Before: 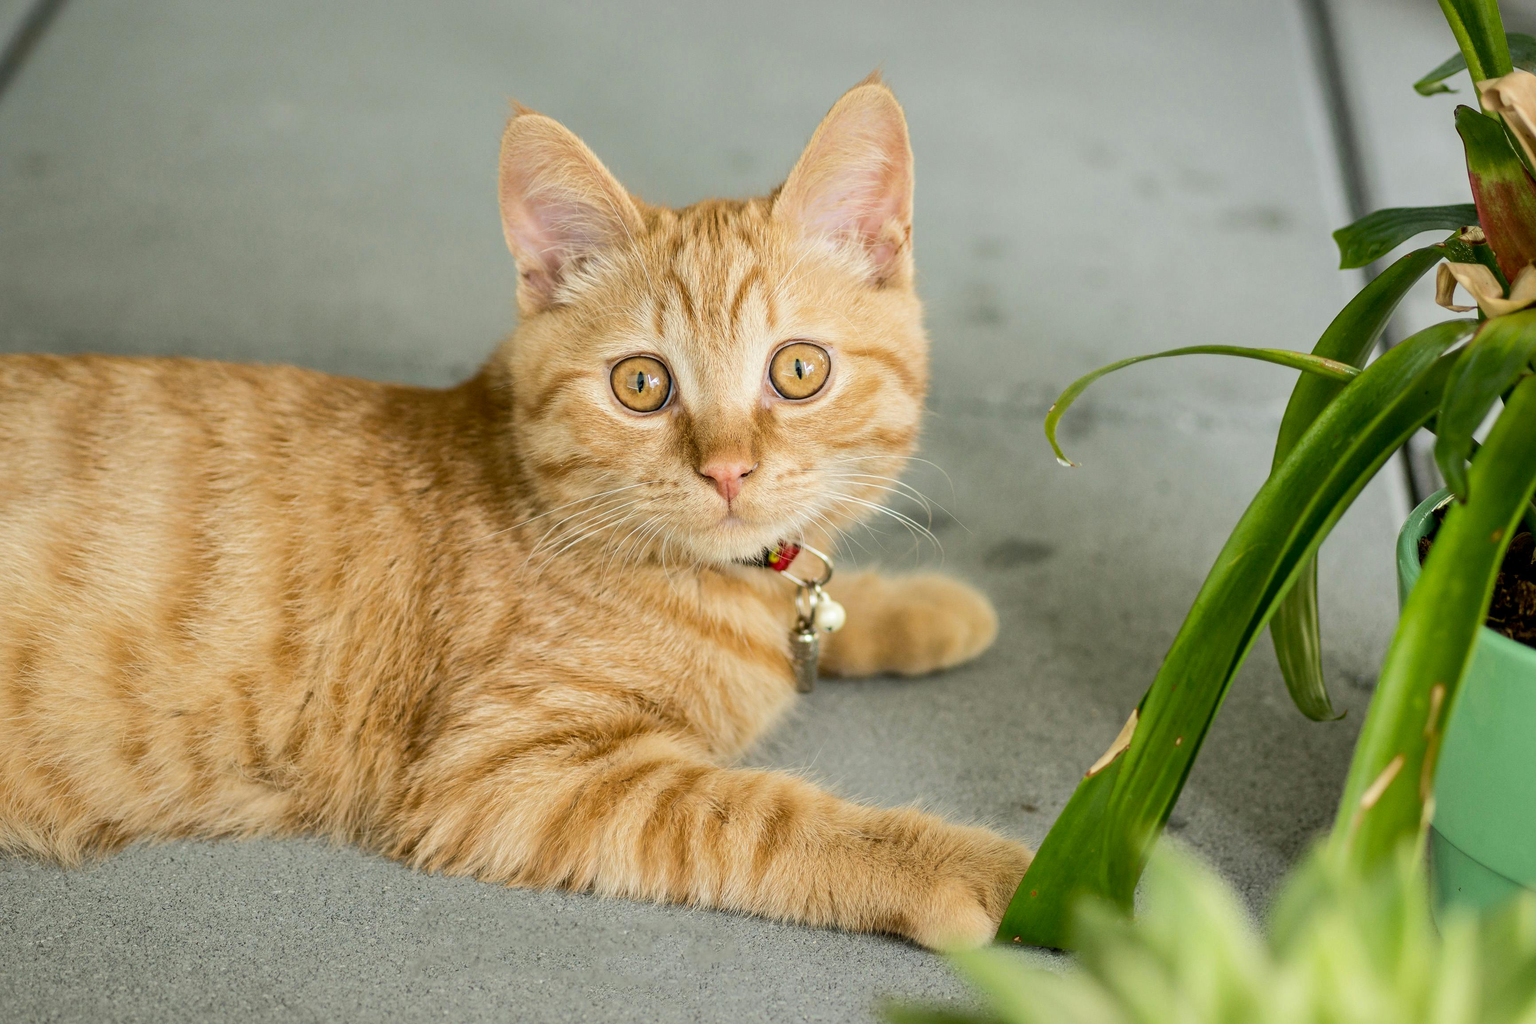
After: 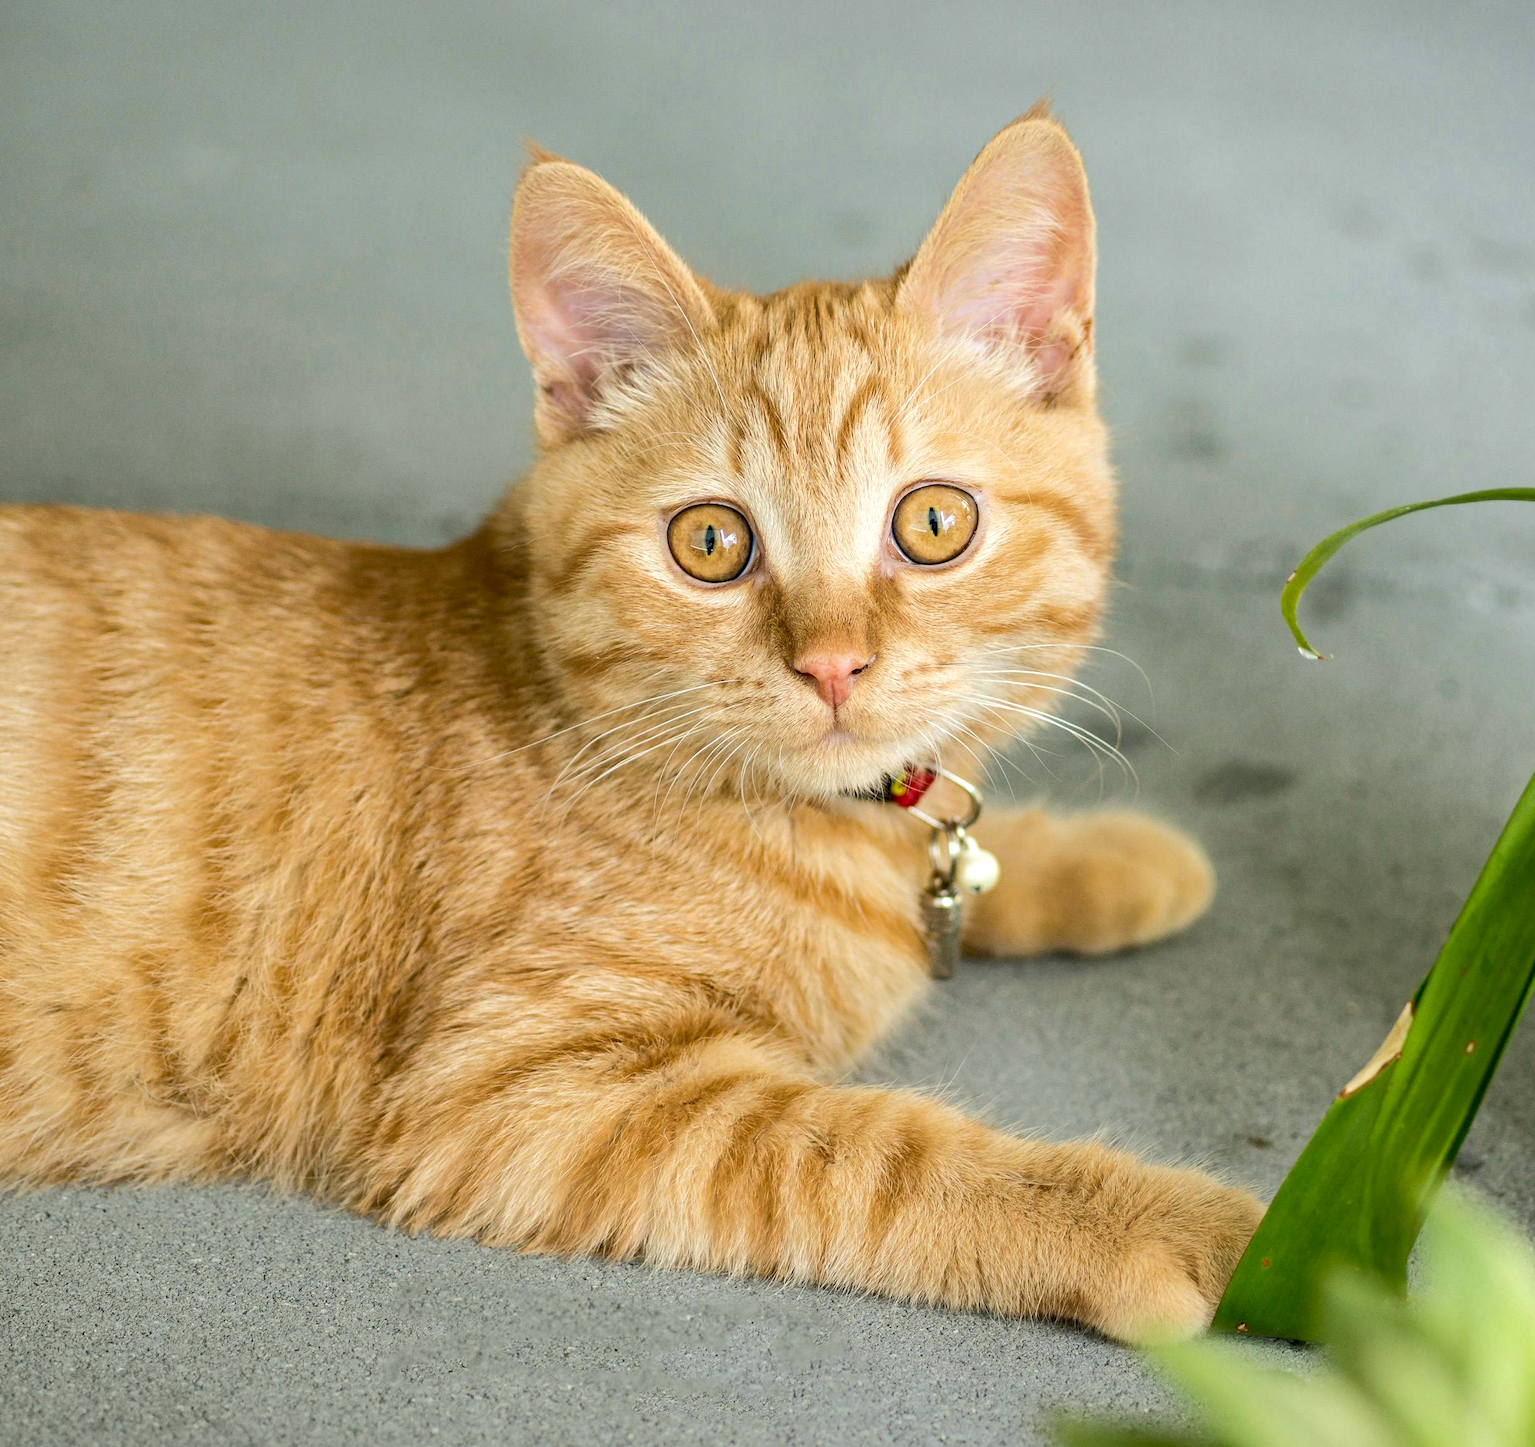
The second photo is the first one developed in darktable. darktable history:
crop and rotate: left 9.007%, right 20.212%
exposure: exposure 0.202 EV, compensate highlight preservation false
haze removal: compatibility mode true, adaptive false
